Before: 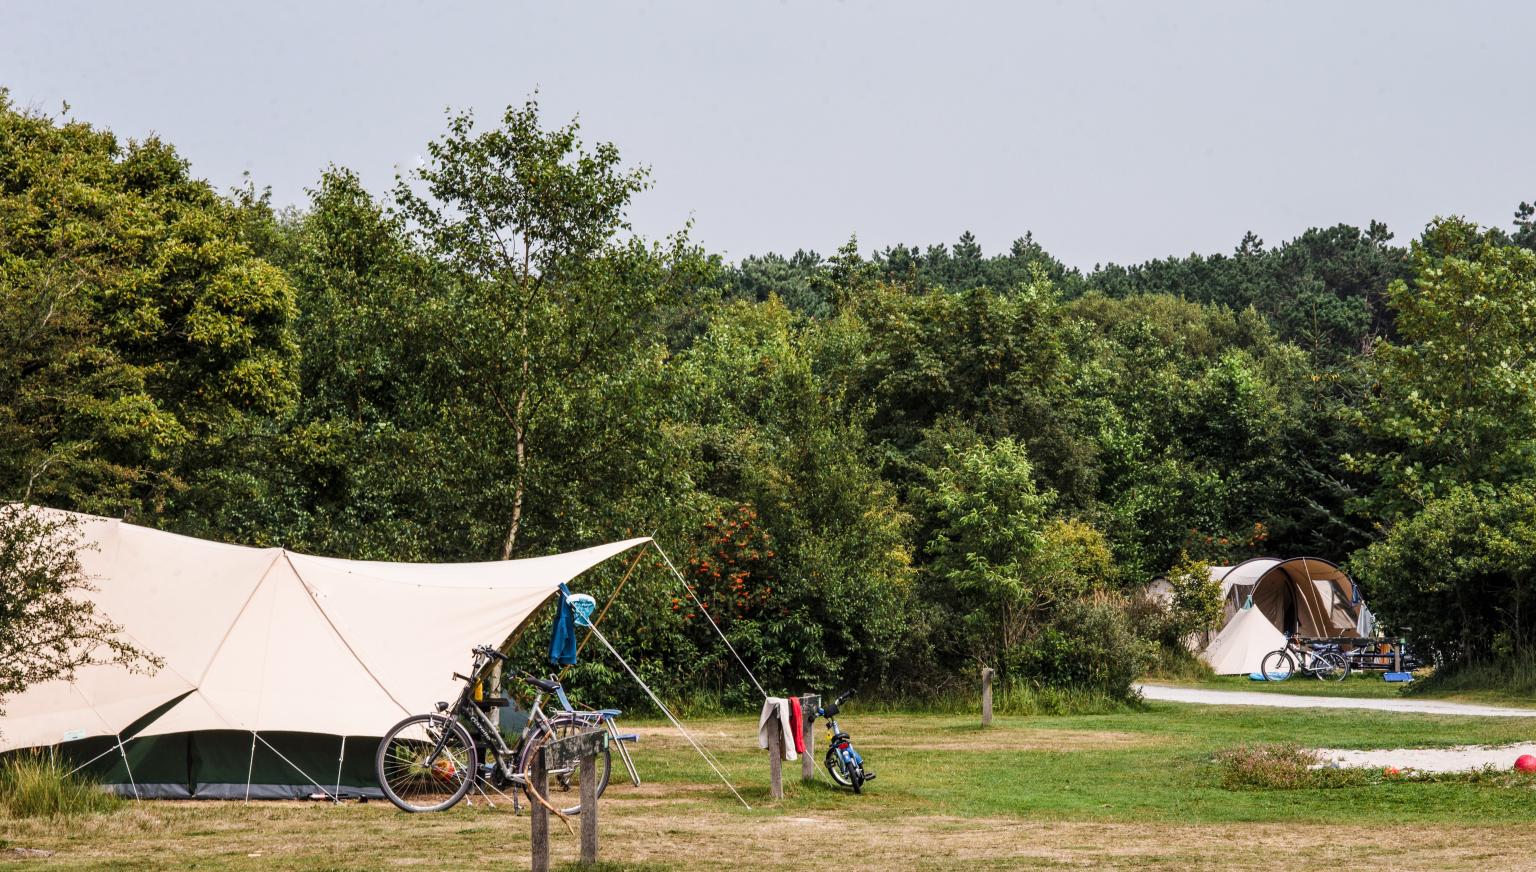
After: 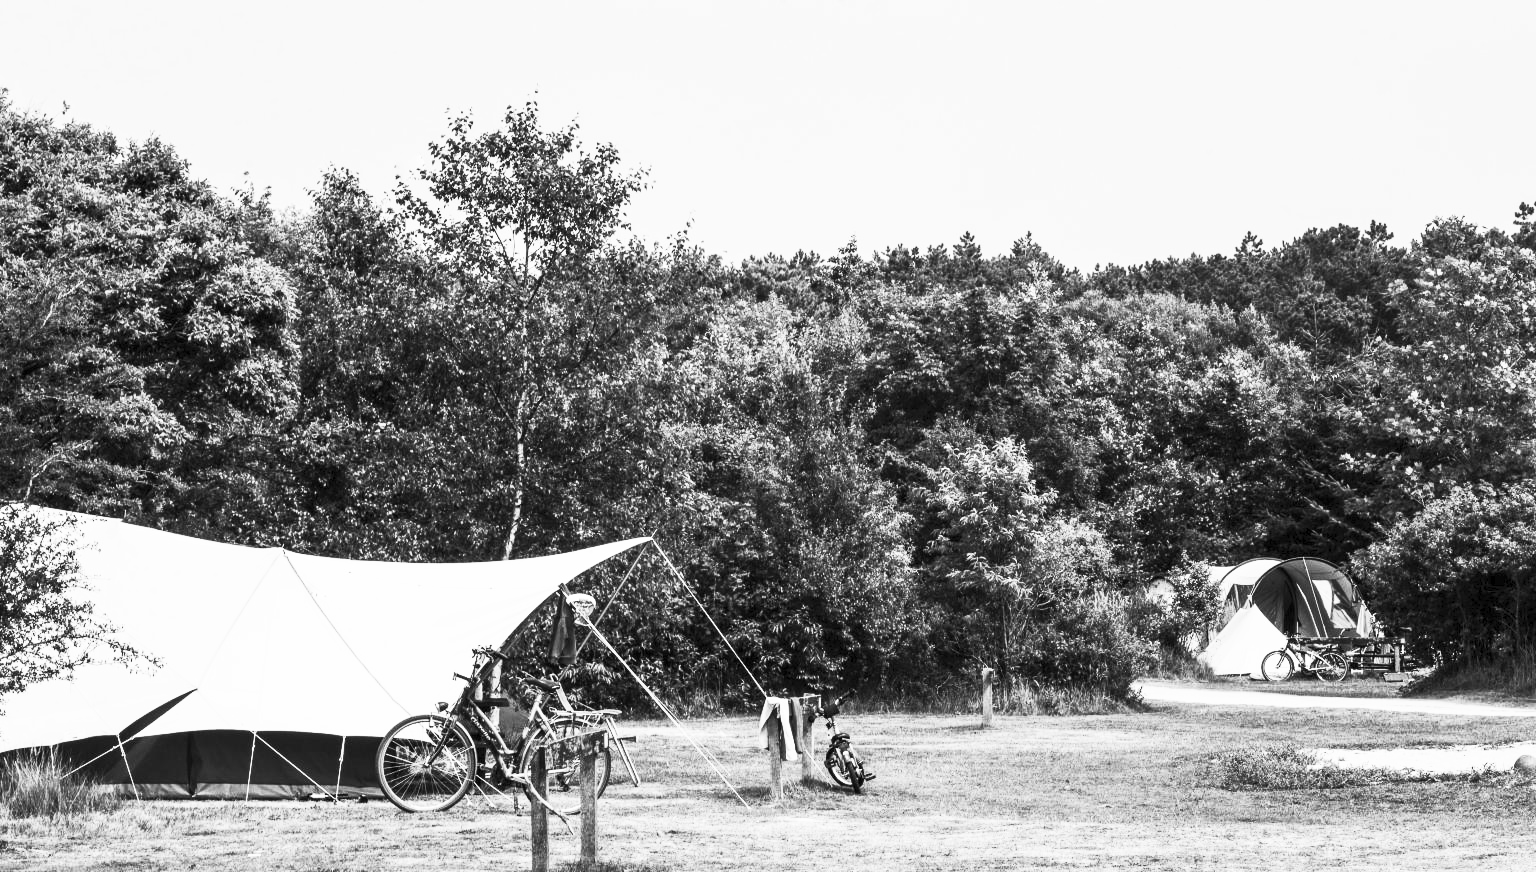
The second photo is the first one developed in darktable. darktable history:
contrast brightness saturation: contrast 0.53, brightness 0.47, saturation -1
color balance: output saturation 110%
